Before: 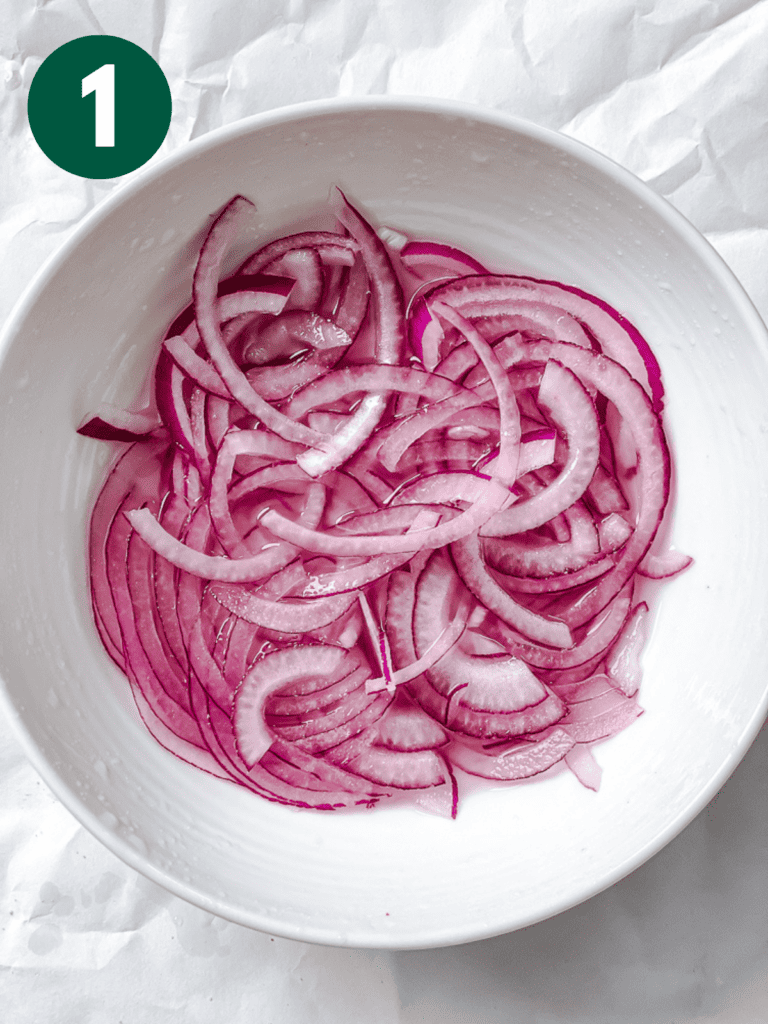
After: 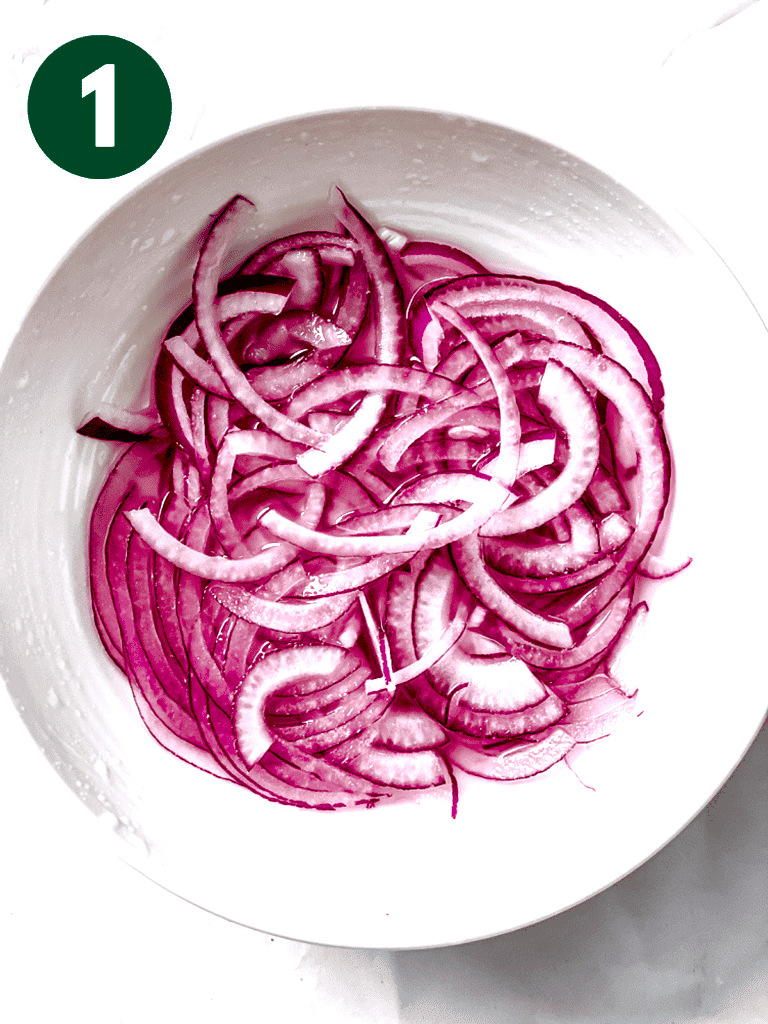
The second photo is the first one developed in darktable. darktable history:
white balance: emerald 1
color balance rgb: perceptual saturation grading › global saturation 35%, perceptual saturation grading › highlights -30%, perceptual saturation grading › shadows 35%, perceptual brilliance grading › global brilliance 3%, perceptual brilliance grading › highlights -3%, perceptual brilliance grading › shadows 3%
exposure: black level correction 0.035, exposure 0.9 EV, compensate highlight preservation false
tone curve: curves: ch0 [(0, 0) (0.797, 0.684) (1, 1)], color space Lab, linked channels, preserve colors none
